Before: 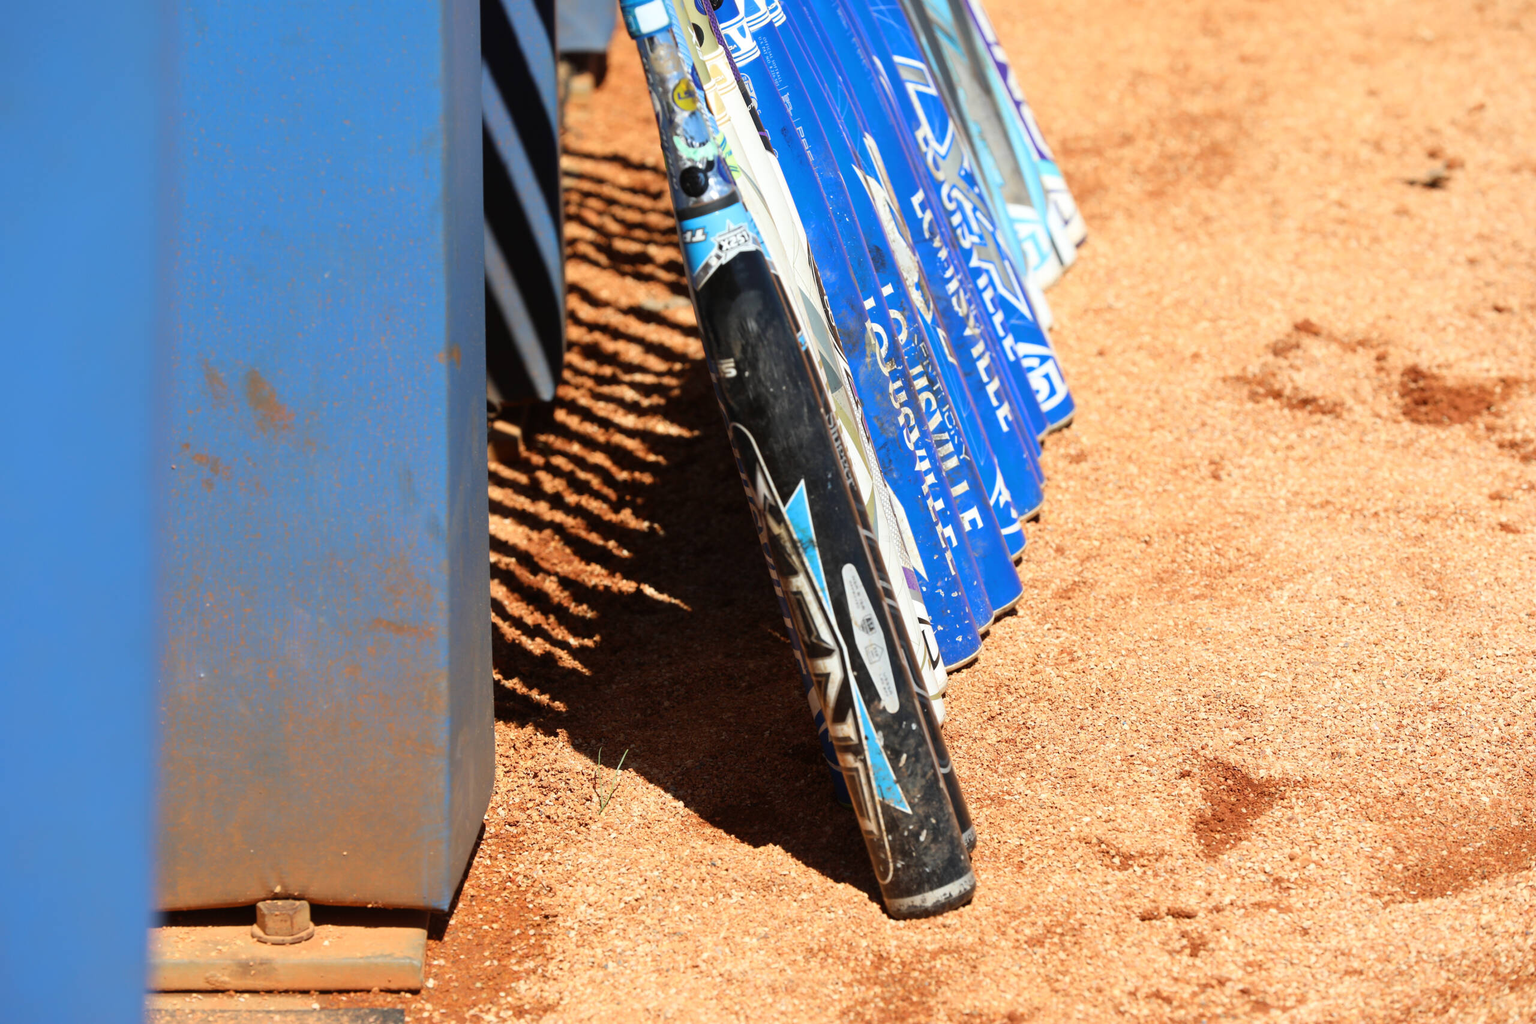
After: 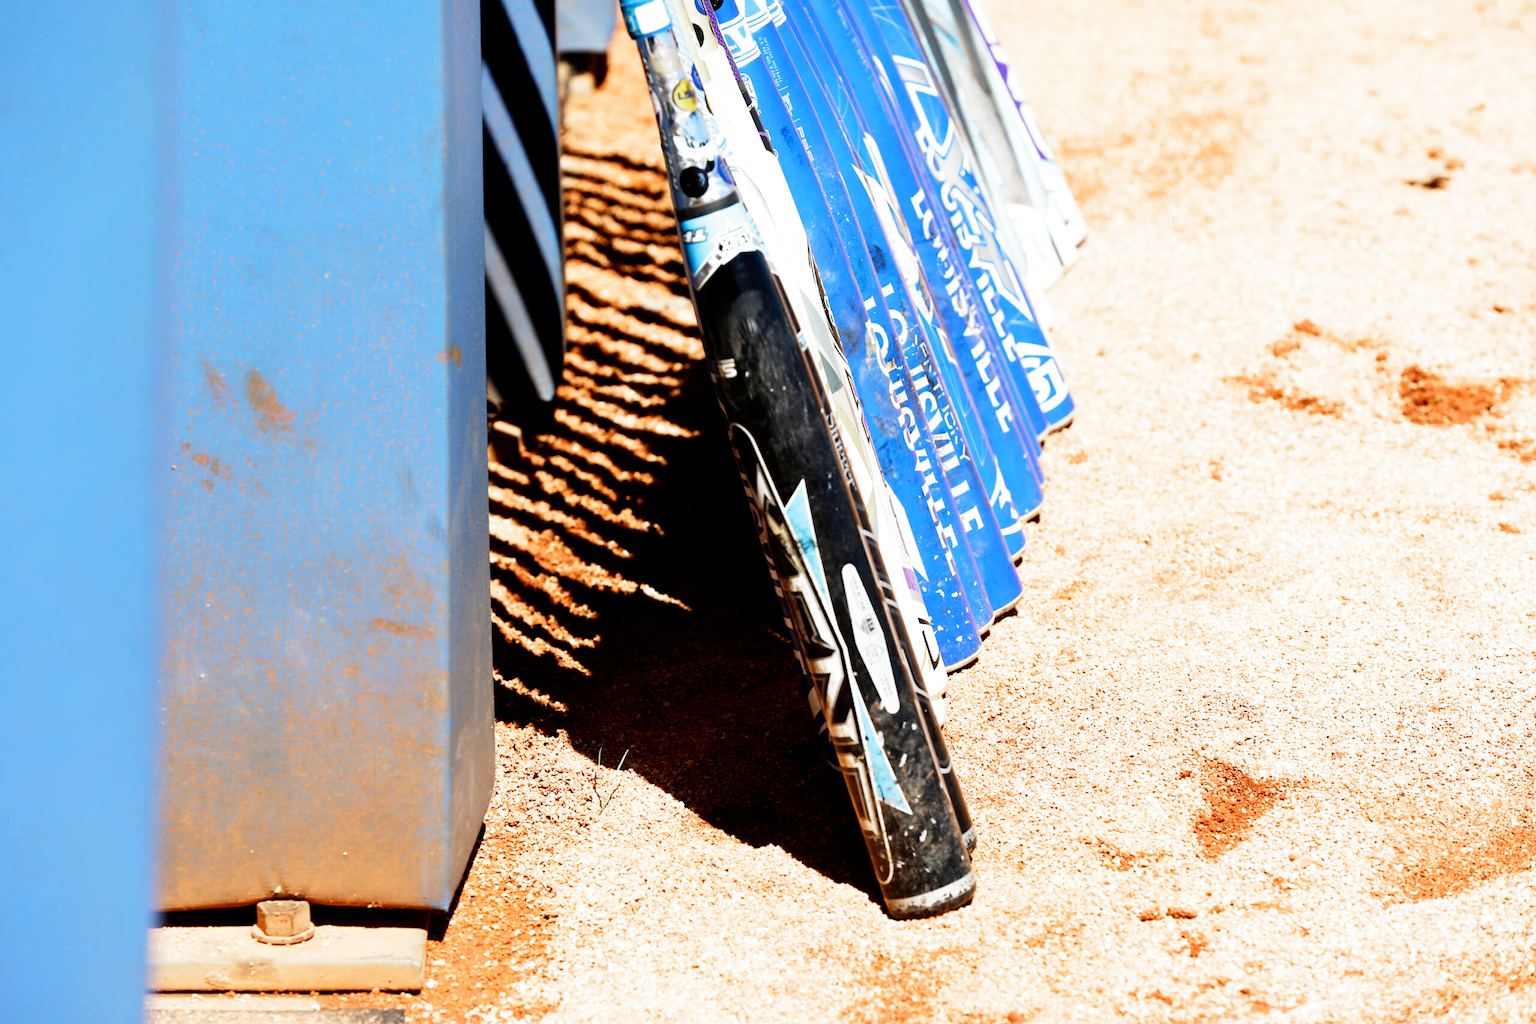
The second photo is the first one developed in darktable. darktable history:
tone equalizer: -8 EV -0.417 EV, -7 EV -0.389 EV, -6 EV -0.333 EV, -5 EV -0.222 EV, -3 EV 0.222 EV, -2 EV 0.333 EV, -1 EV 0.389 EV, +0 EV 0.417 EV, edges refinement/feathering 500, mask exposure compensation -1.57 EV, preserve details no
filmic rgb: middle gray luminance 12.74%, black relative exposure -10.13 EV, white relative exposure 3.47 EV, threshold 6 EV, target black luminance 0%, hardness 5.74, latitude 44.69%, contrast 1.221, highlights saturation mix 5%, shadows ↔ highlights balance 26.78%, add noise in highlights 0, preserve chrominance no, color science v3 (2019), use custom middle-gray values true, iterations of high-quality reconstruction 0, contrast in highlights soft, enable highlight reconstruction true
